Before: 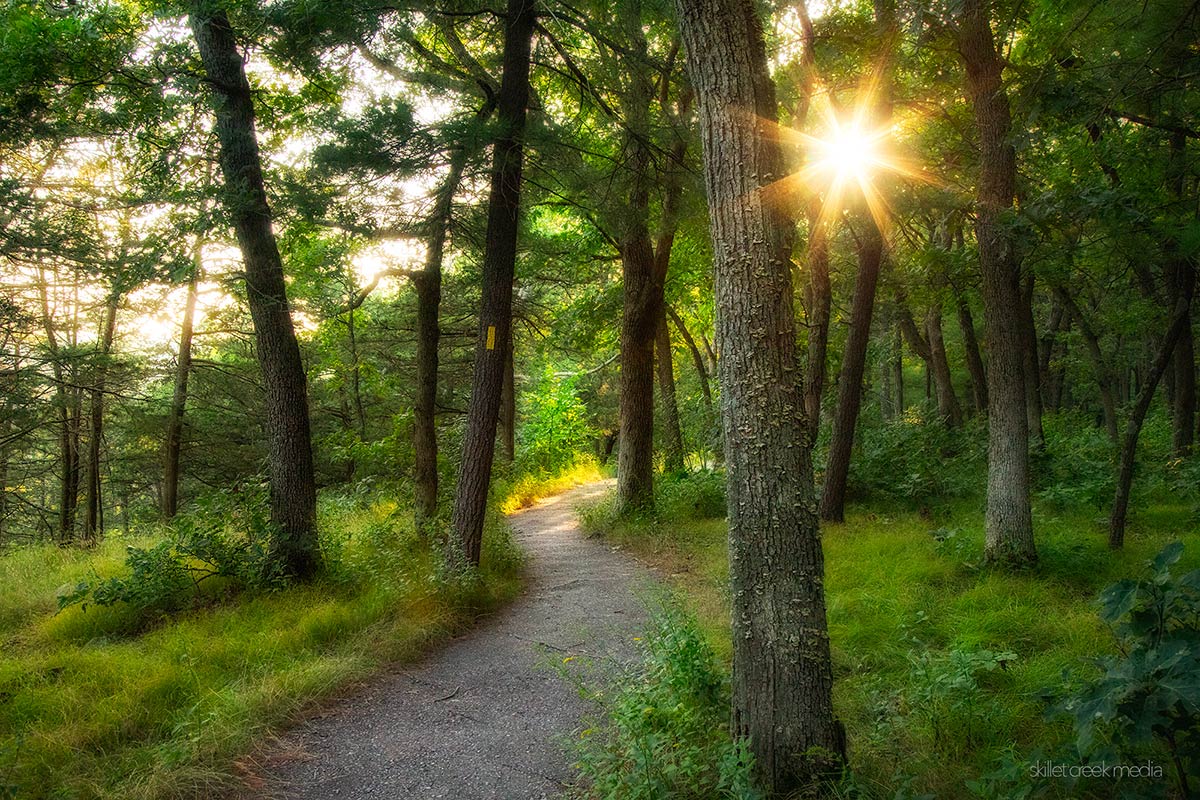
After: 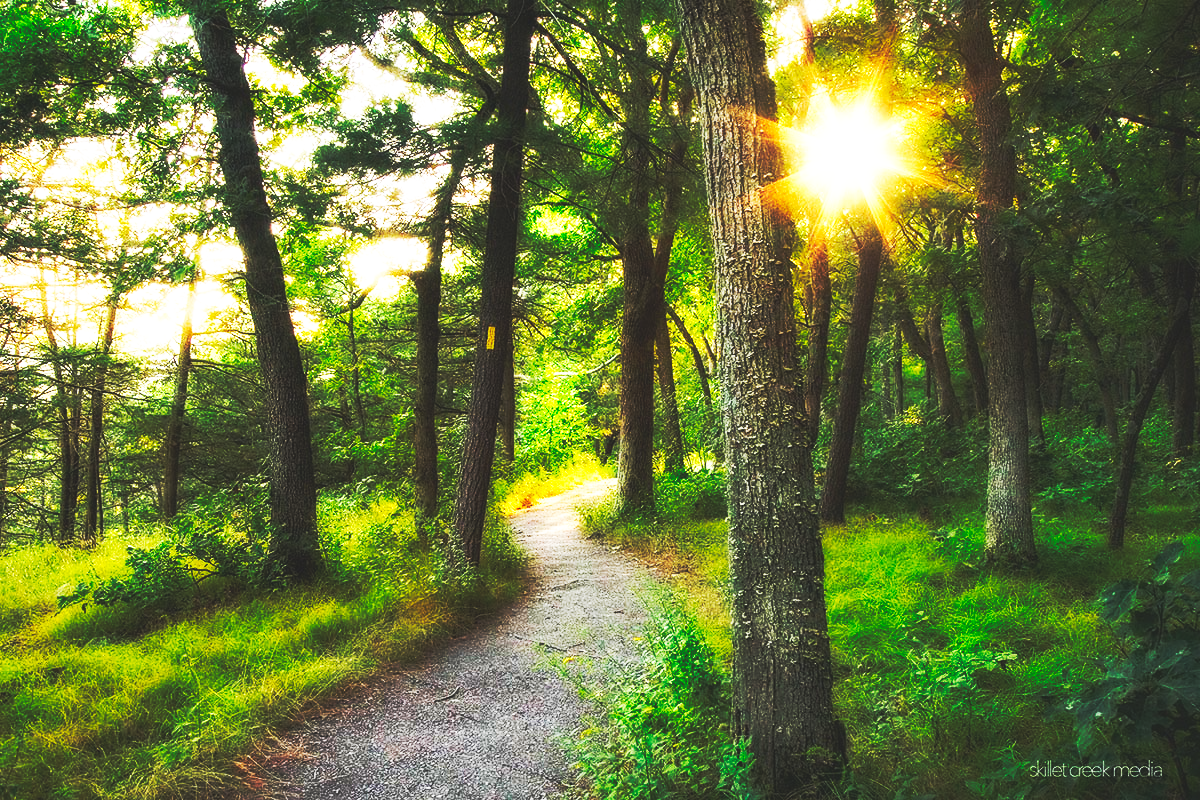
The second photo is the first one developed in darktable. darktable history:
base curve: curves: ch0 [(0, 0.015) (0.085, 0.116) (0.134, 0.298) (0.19, 0.545) (0.296, 0.764) (0.599, 0.982) (1, 1)], preserve colors none
exposure: exposure 0.021 EV, compensate exposure bias true, compensate highlight preservation false
